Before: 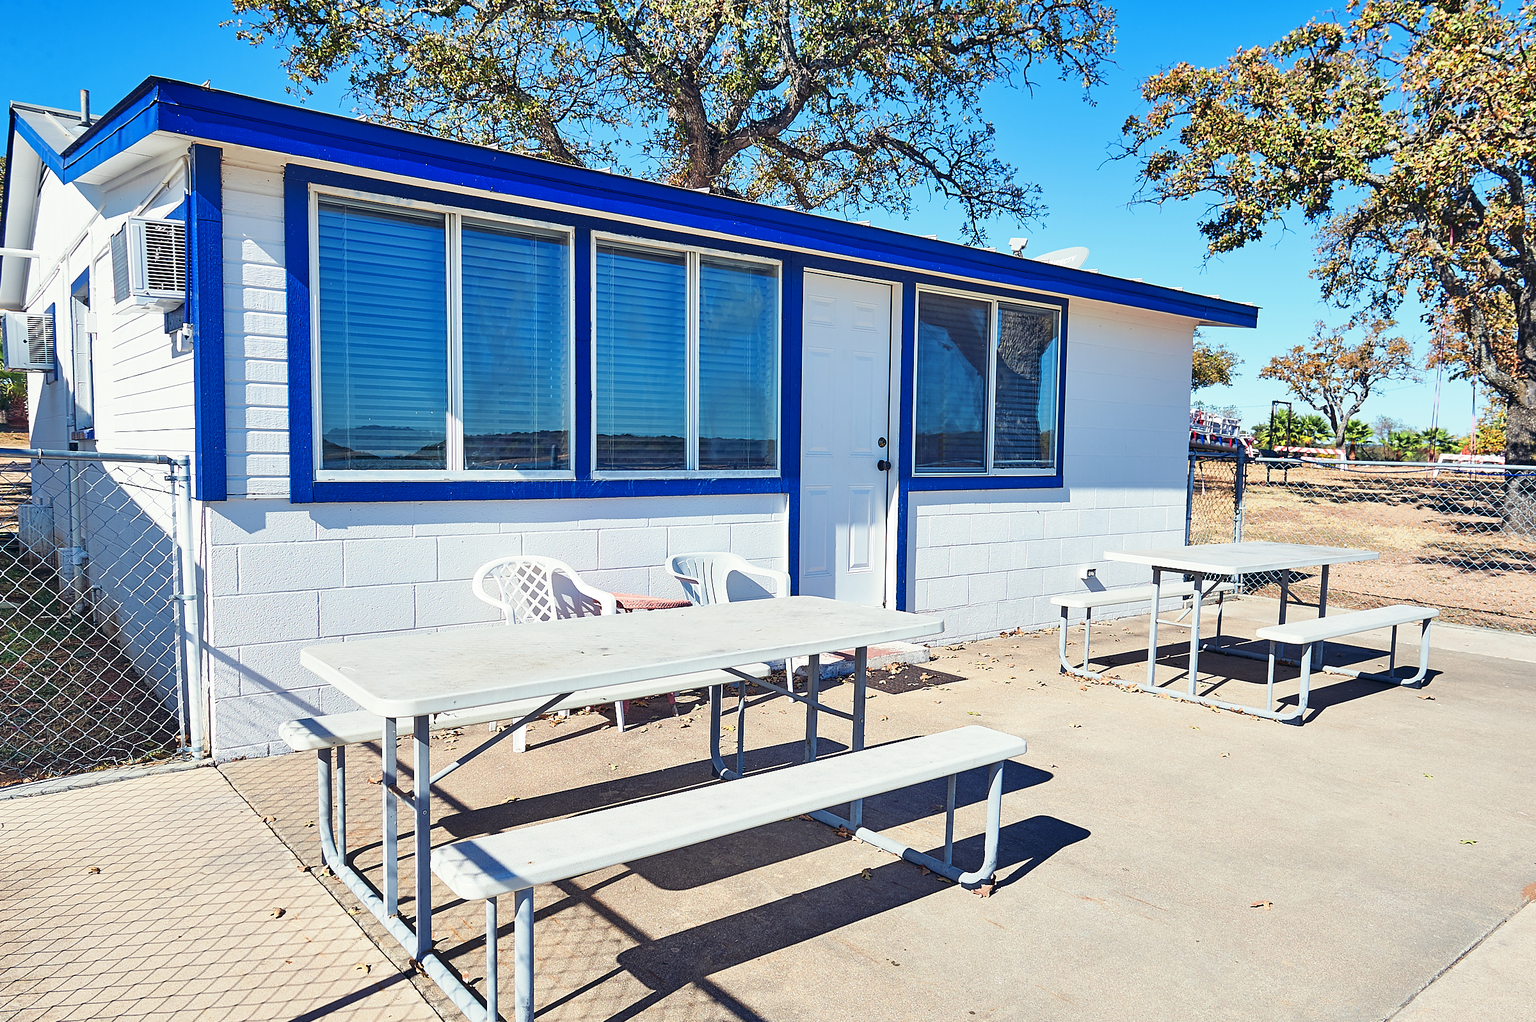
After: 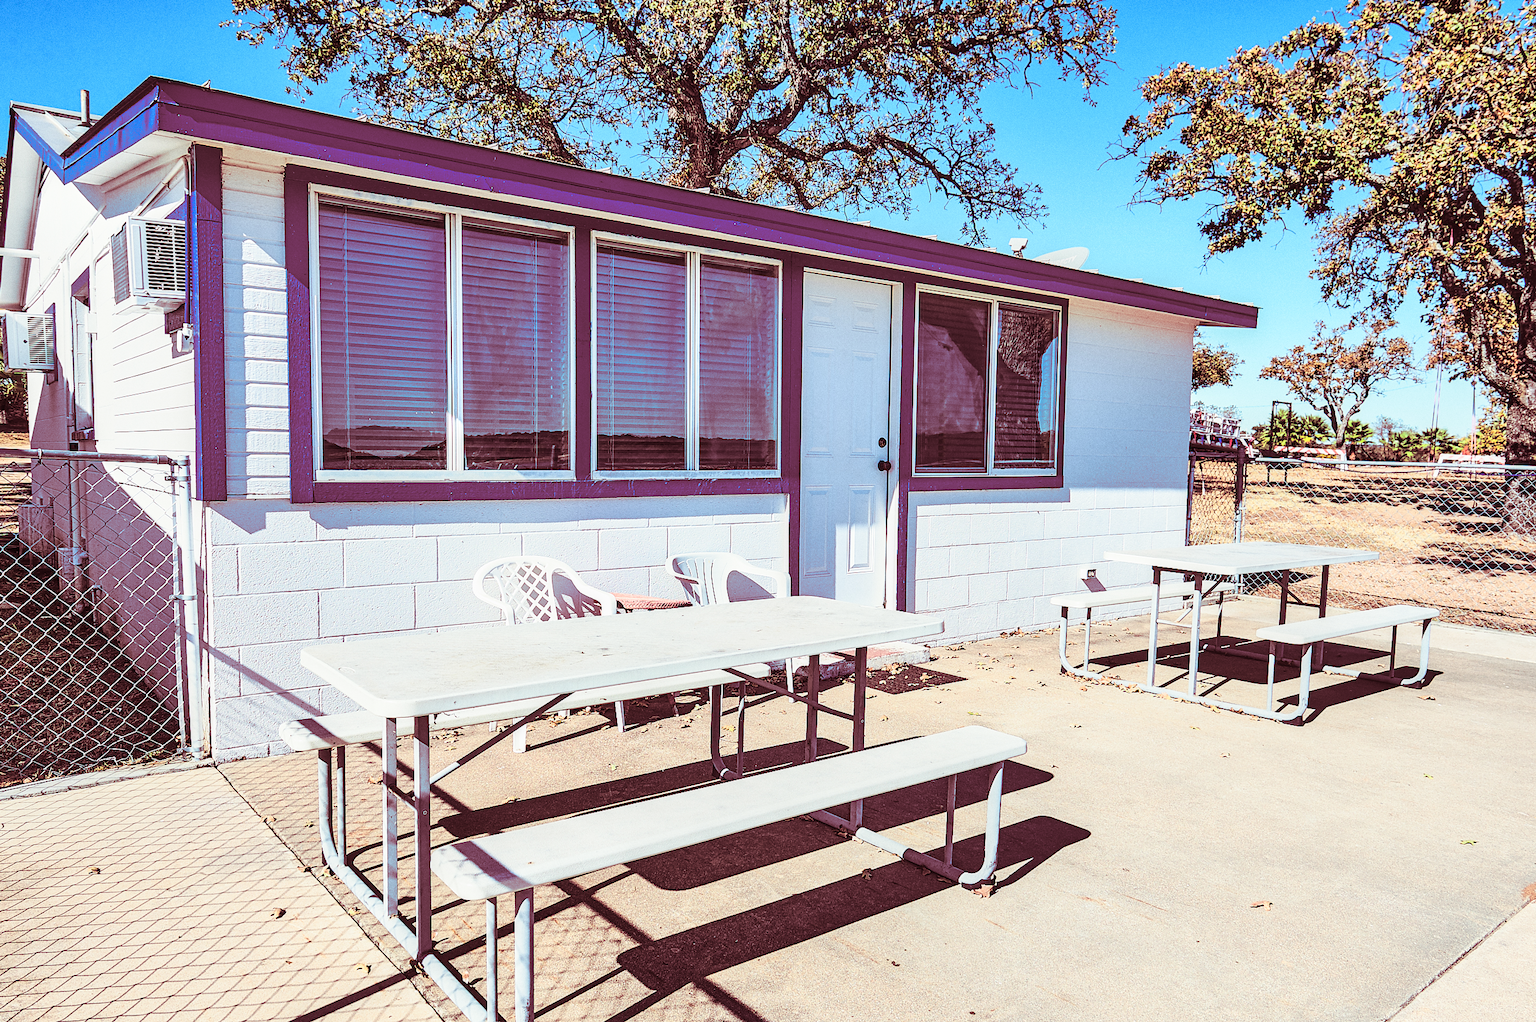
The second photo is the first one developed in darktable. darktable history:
white balance: emerald 1
split-toning: highlights › saturation 0, balance -61.83
grain: coarseness 0.09 ISO
contrast brightness saturation: contrast 0.28
local contrast: on, module defaults
